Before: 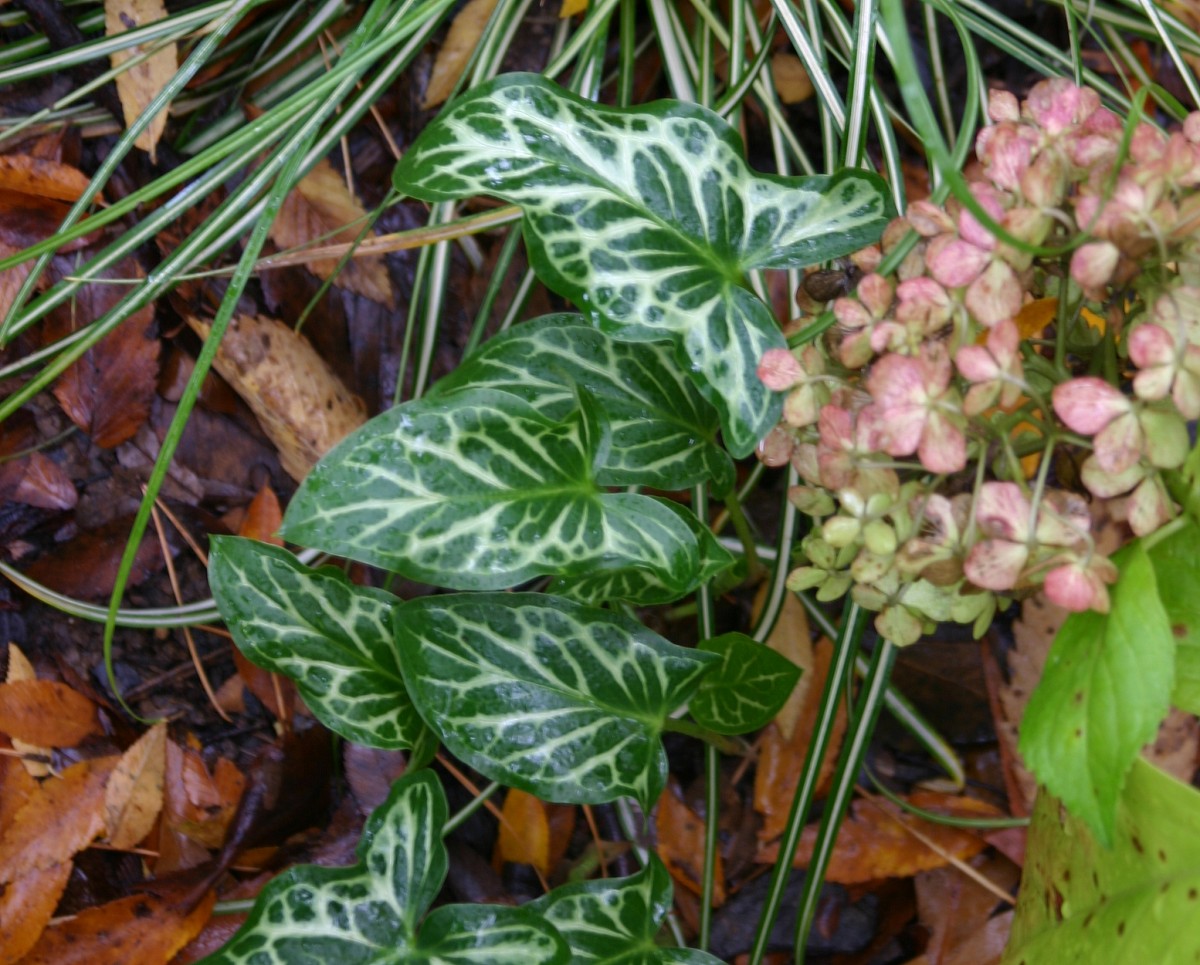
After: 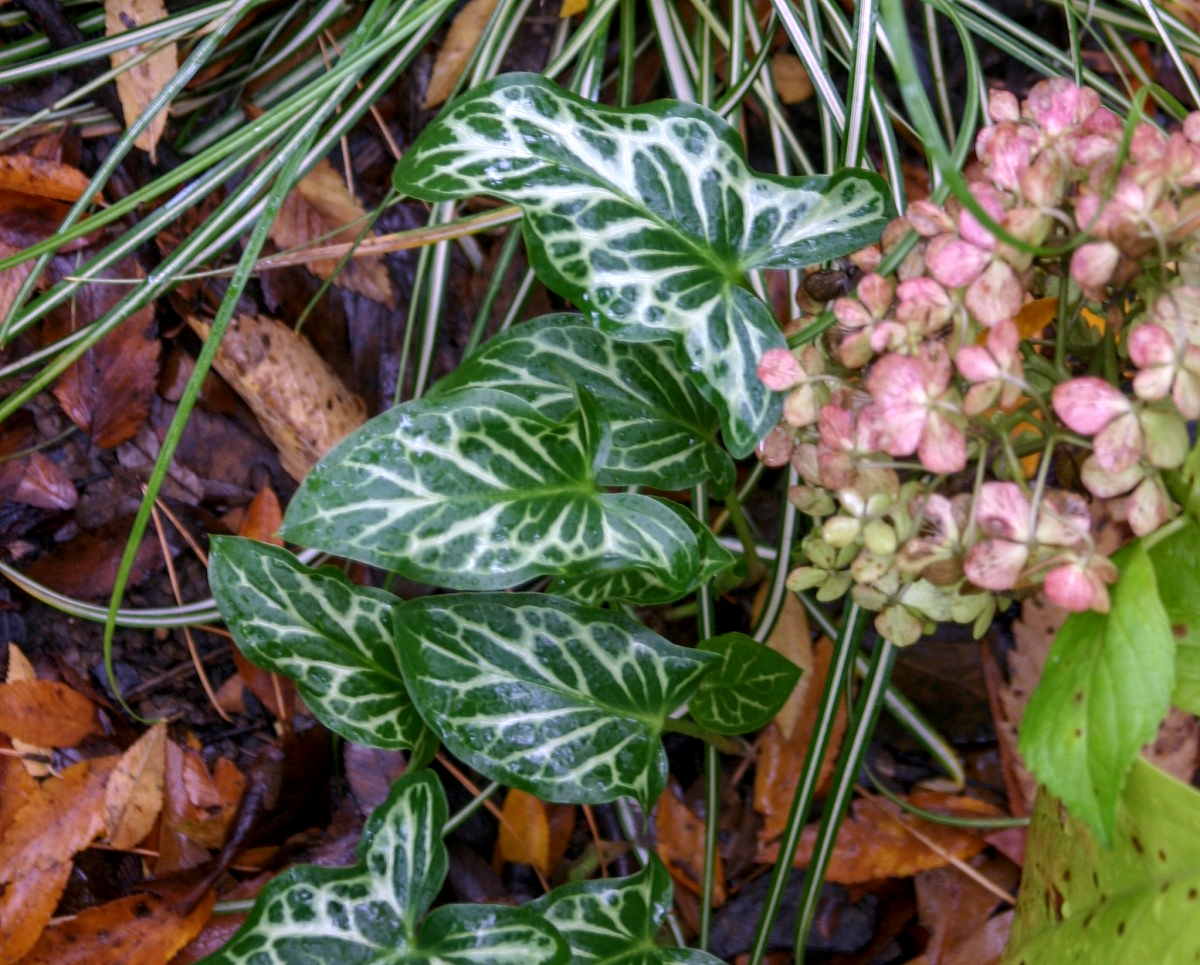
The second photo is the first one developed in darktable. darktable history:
white balance: red 1.066, blue 1.119
local contrast: on, module defaults
